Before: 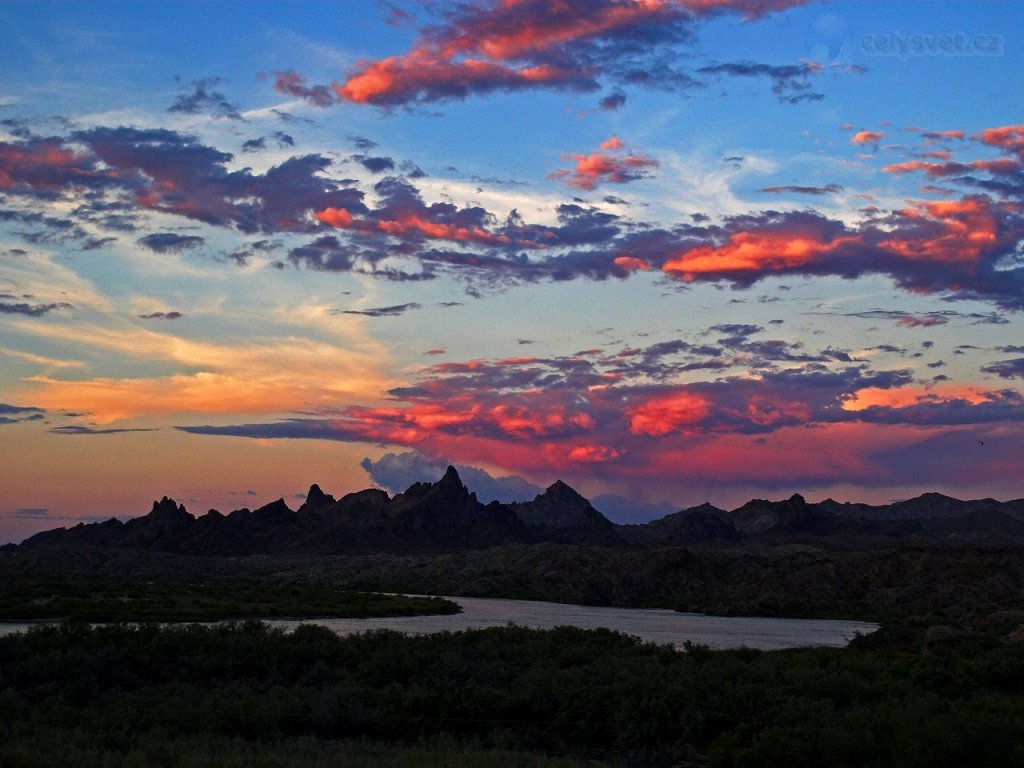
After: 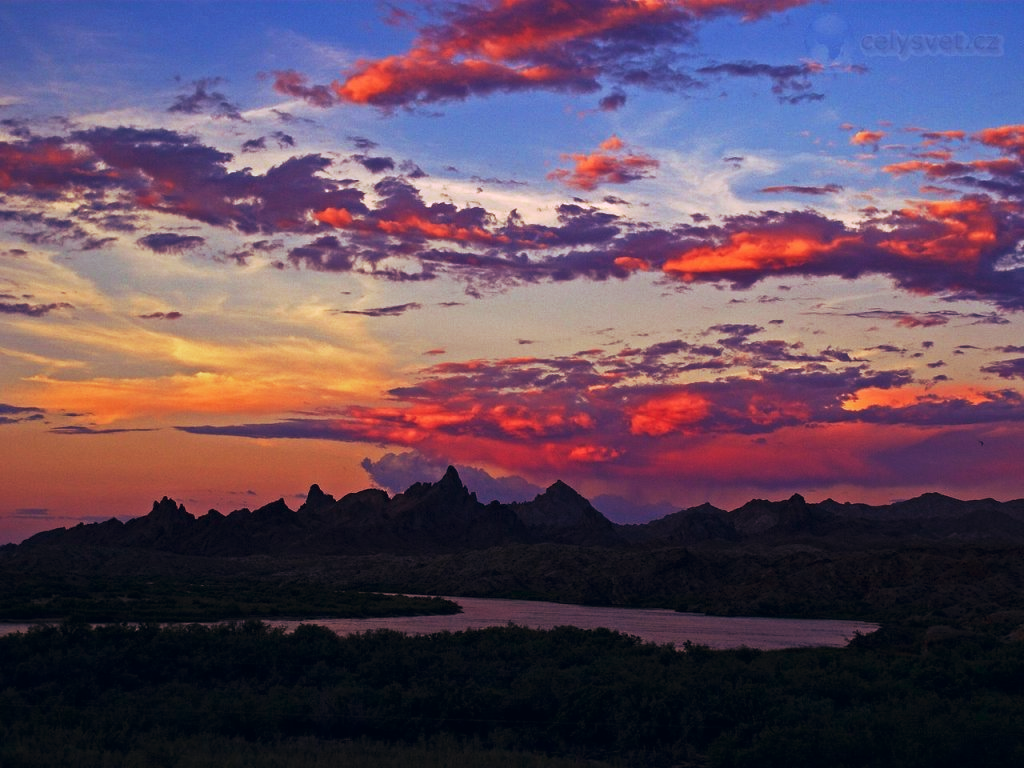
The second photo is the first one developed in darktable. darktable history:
tone curve: curves: ch0 [(0, 0) (0.003, 0.002) (0.011, 0.009) (0.025, 0.022) (0.044, 0.041) (0.069, 0.059) (0.1, 0.082) (0.136, 0.106) (0.177, 0.138) (0.224, 0.179) (0.277, 0.226) (0.335, 0.28) (0.399, 0.342) (0.468, 0.413) (0.543, 0.493) (0.623, 0.591) (0.709, 0.699) (0.801, 0.804) (0.898, 0.899) (1, 1)], preserve colors none
color look up table: target L [98.81, 95.16, 96.93, 86.18, 85.74, 69.57, 70.18, 70.08, 62.87, 55.89, 52.16, 39.27, 42.34, 27.37, 16.14, 201.13, 85.68, 78.14, 70.94, 64.2, 55.01, 54.9, 50.53, 51.2, 37.7, 18.9, 7.114, 97.25, 73.77, 73.35, 73.31, 61.73, 57.24, 59.47, 54.57, 51.72, 44.72, 49.79, 42.68, 37.47, 25.63, 9.757, 2.99, 97.32, 73.15, 58.32, 53.9, 45.61, 24.66], target a [-22.52, -28.95, -34.66, -66.05, -11.03, -43.33, -2.176, -43.32, -7.193, 15.21, -45.15, -28.01, 15.25, -30.88, -18.17, 0, -3.282, 14.65, 11.66, 39.34, 62.98, 42.01, 46.16, 60.31, 42.94, 40.65, 9.939, 13.46, 33.47, 45.68, 15.38, 38.28, 73.22, 78.88, 29.37, 47.18, 33.52, 64, 37.06, 58.87, 36.75, 26.81, 5.775, -30.37, -22.51, -32.29, 6.842, 9.882, -7.479], target b [57.33, 78.43, 47.87, 44.34, 12.68, 22.34, 55.92, 58.6, 32.34, 54.7, 41.53, 1.989, 11.15, 31.22, -3.277, -0.001, 71.11, 45.62, 11.83, 65.84, 55.25, 24.8, 54.09, 21.17, 32.29, 5.031, 6.385, -7.279, 6.014, -33.65, -28.26, -53.81, -19.44, -56.92, 6.235, -8.398, -81.22, -72.49, -35.01, -44.37, -19.46, -49.63, -22.54, -7.815, -36, -1.855, -6.801, -49.4, -22.36], num patches 49
